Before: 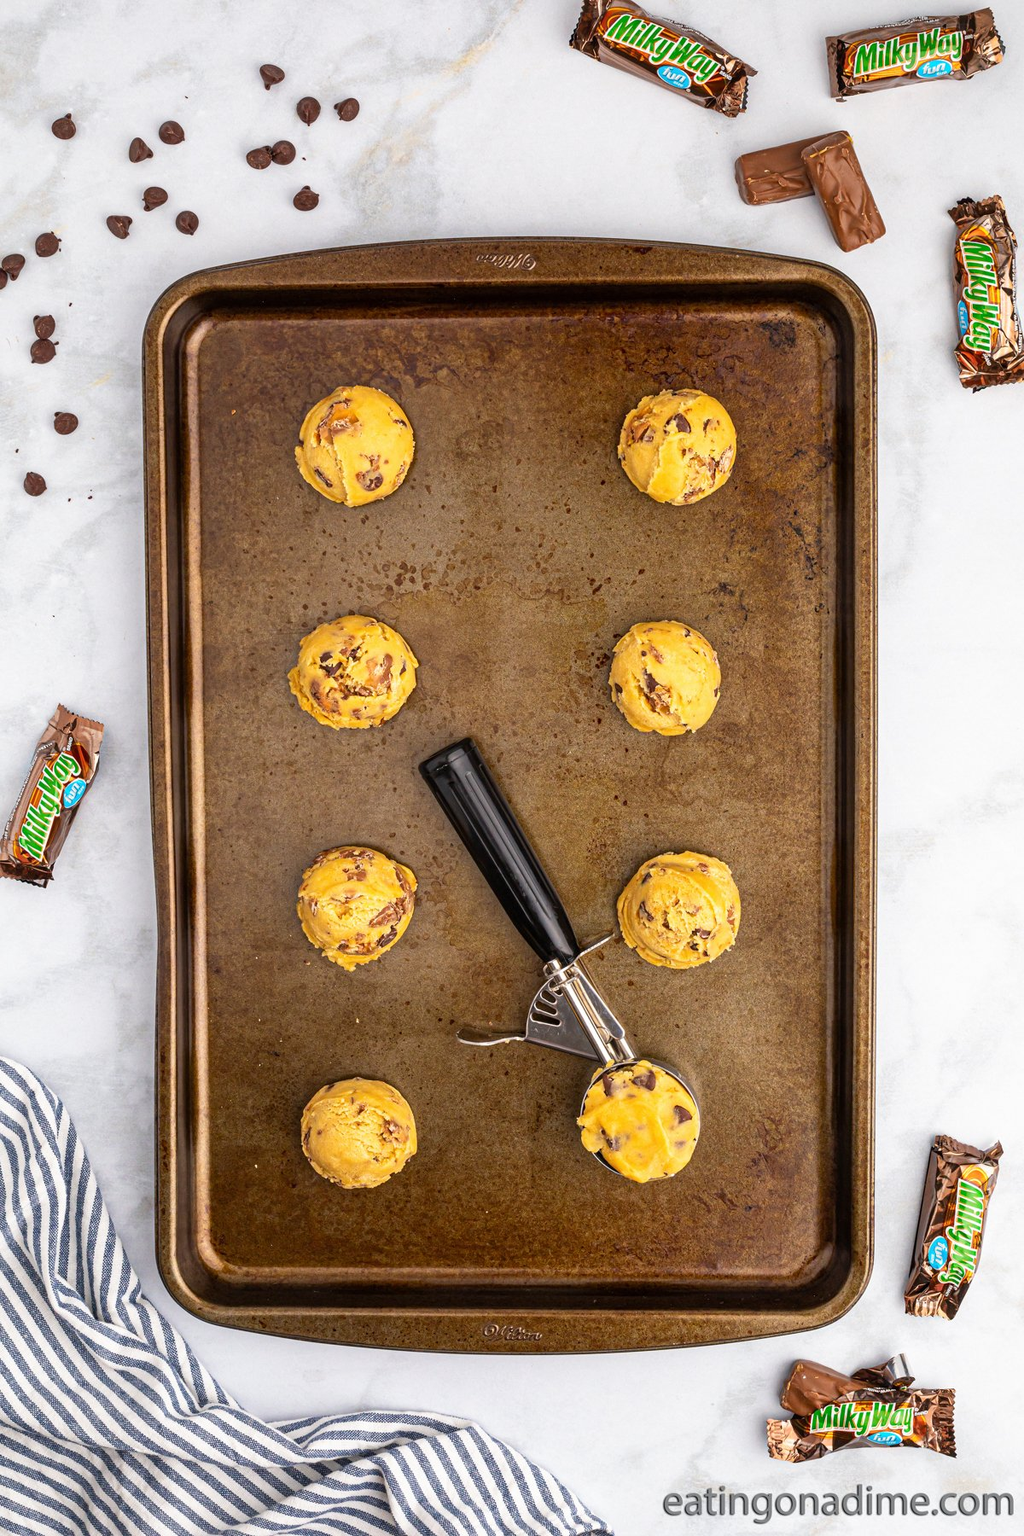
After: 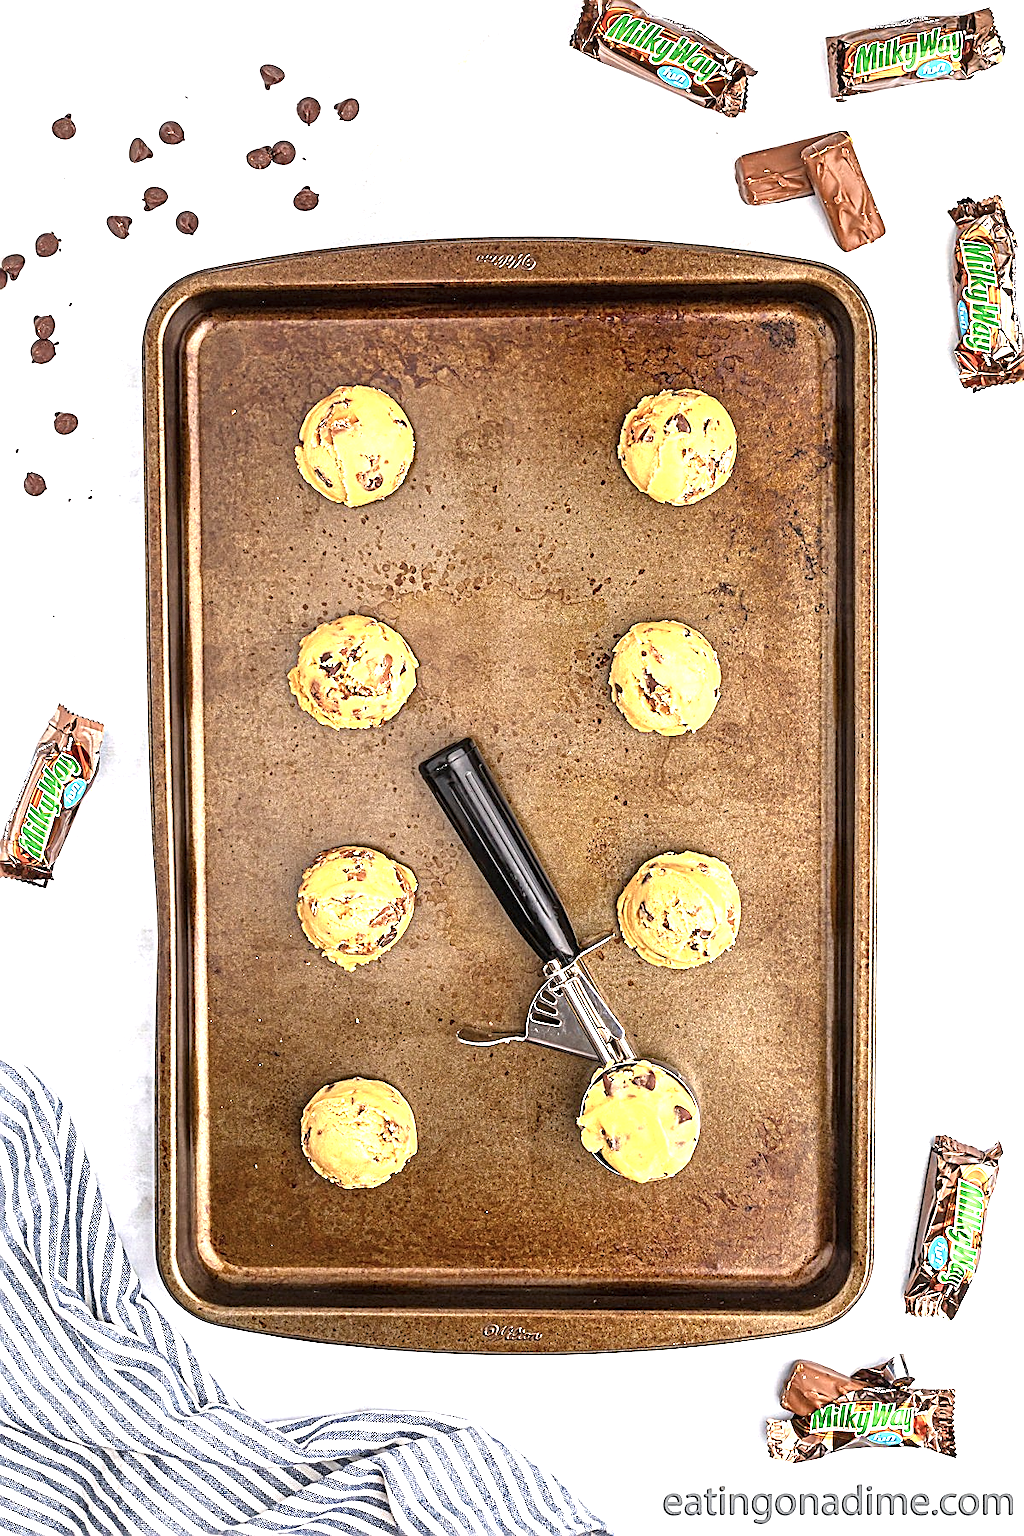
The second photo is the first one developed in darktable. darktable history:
exposure: black level correction 0, exposure 1.104 EV, compensate exposure bias true, compensate highlight preservation false
color balance rgb: linear chroma grading › global chroma -15.125%, perceptual saturation grading › global saturation -1.811%, perceptual saturation grading › highlights -7.599%, perceptual saturation grading › mid-tones 8.055%, perceptual saturation grading › shadows 2.872%, global vibrance 14.174%
sharpen: amount 0.989
